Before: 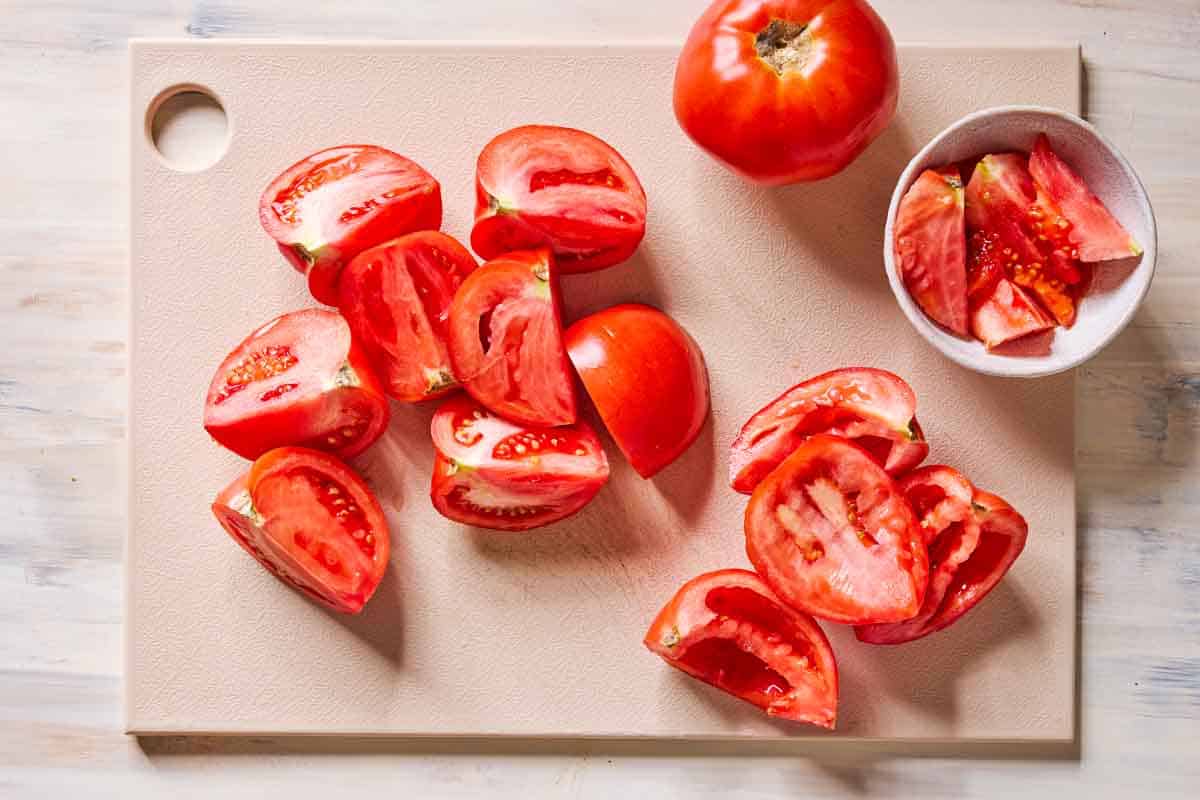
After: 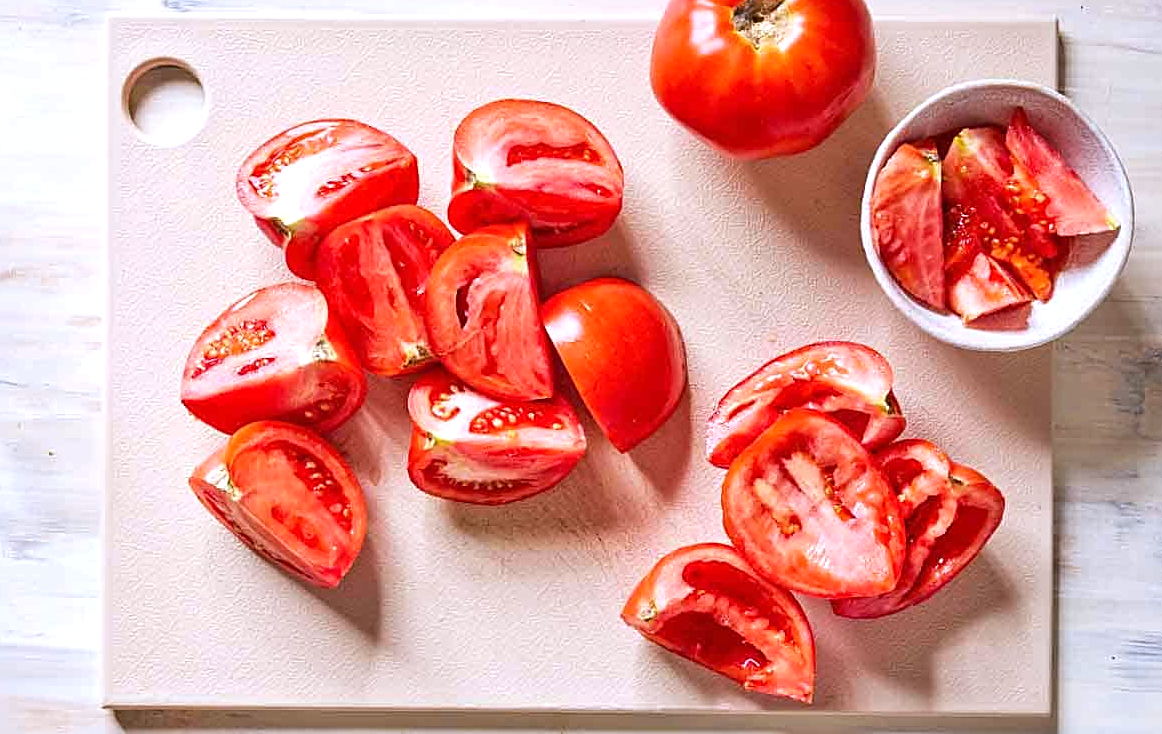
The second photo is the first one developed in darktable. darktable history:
exposure: exposure 0.367 EV, compensate highlight preservation false
crop: left 1.964%, top 3.251%, right 1.122%, bottom 4.933%
sharpen: on, module defaults
white balance: red 0.954, blue 1.079
